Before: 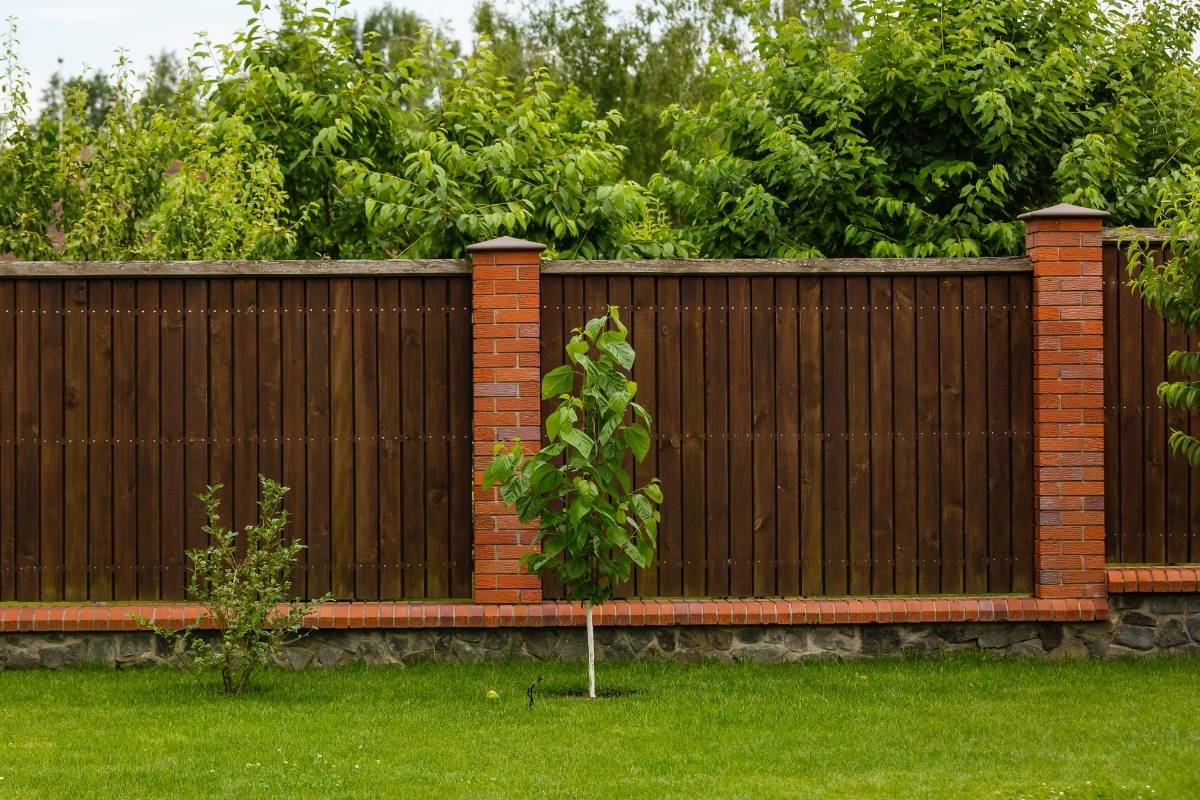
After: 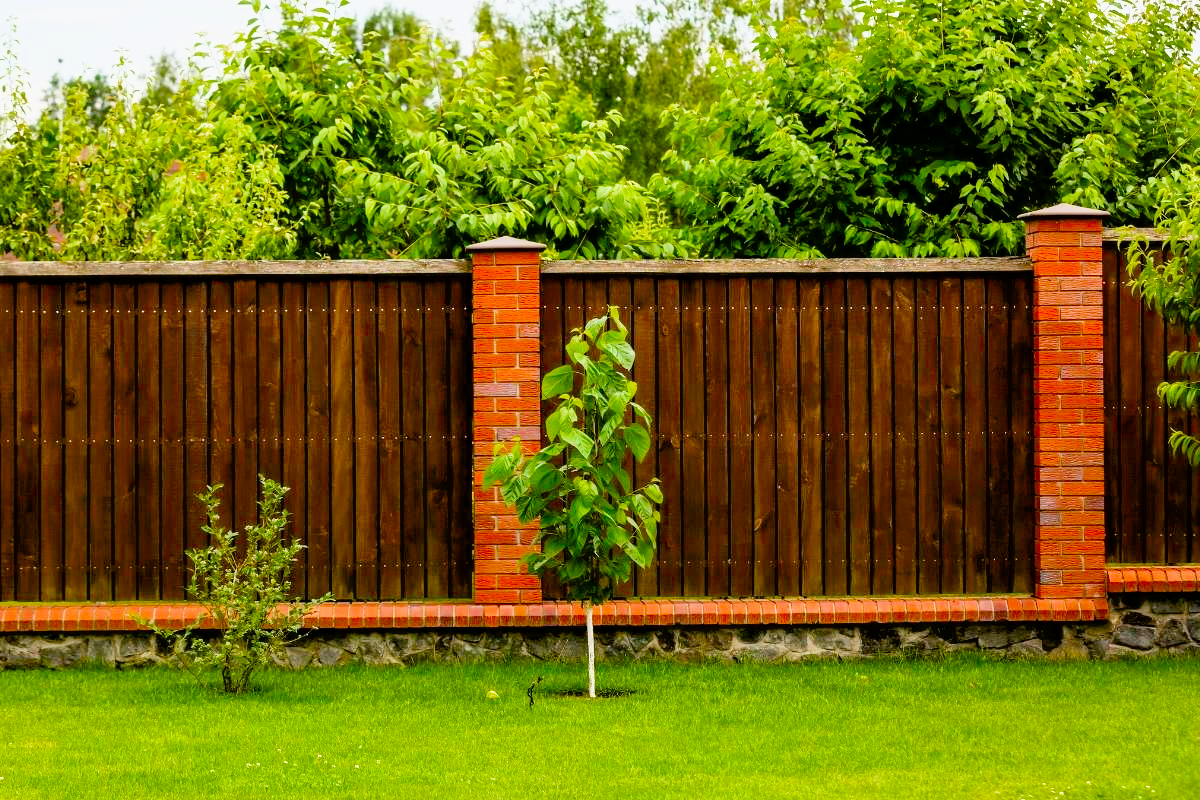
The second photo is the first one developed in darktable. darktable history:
exposure: black level correction 0.011, exposure 1.088 EV, compensate exposure bias true, compensate highlight preservation false
filmic rgb: black relative exposure -7.6 EV, white relative exposure 4.64 EV, threshold 3 EV, target black luminance 0%, hardness 3.55, latitude 50.51%, contrast 1.033, highlights saturation mix 10%, shadows ↔ highlights balance -0.198%, color science v4 (2020), enable highlight reconstruction true
